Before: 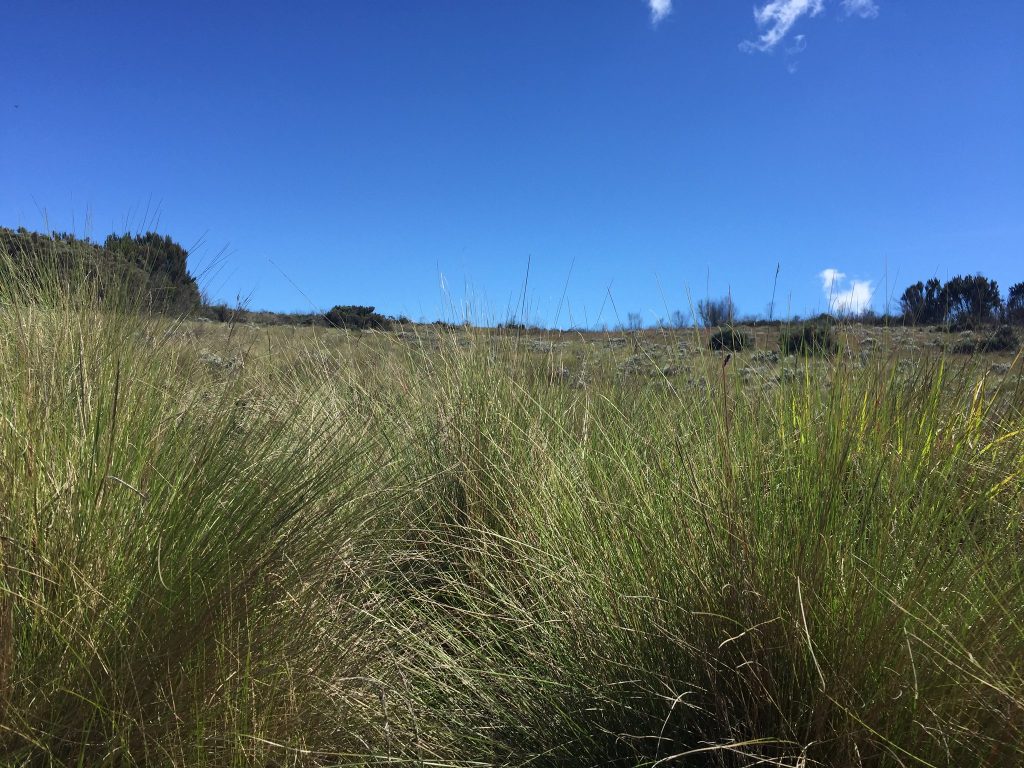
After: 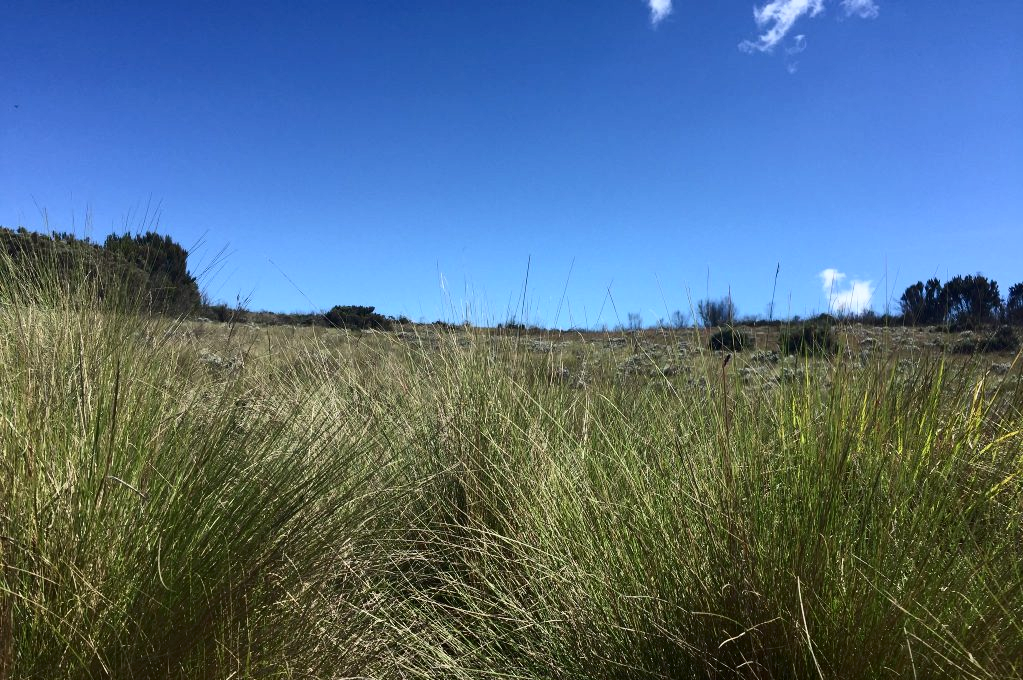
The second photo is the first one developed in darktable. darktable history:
contrast brightness saturation: contrast 0.222
crop and rotate: top 0%, bottom 11.423%
